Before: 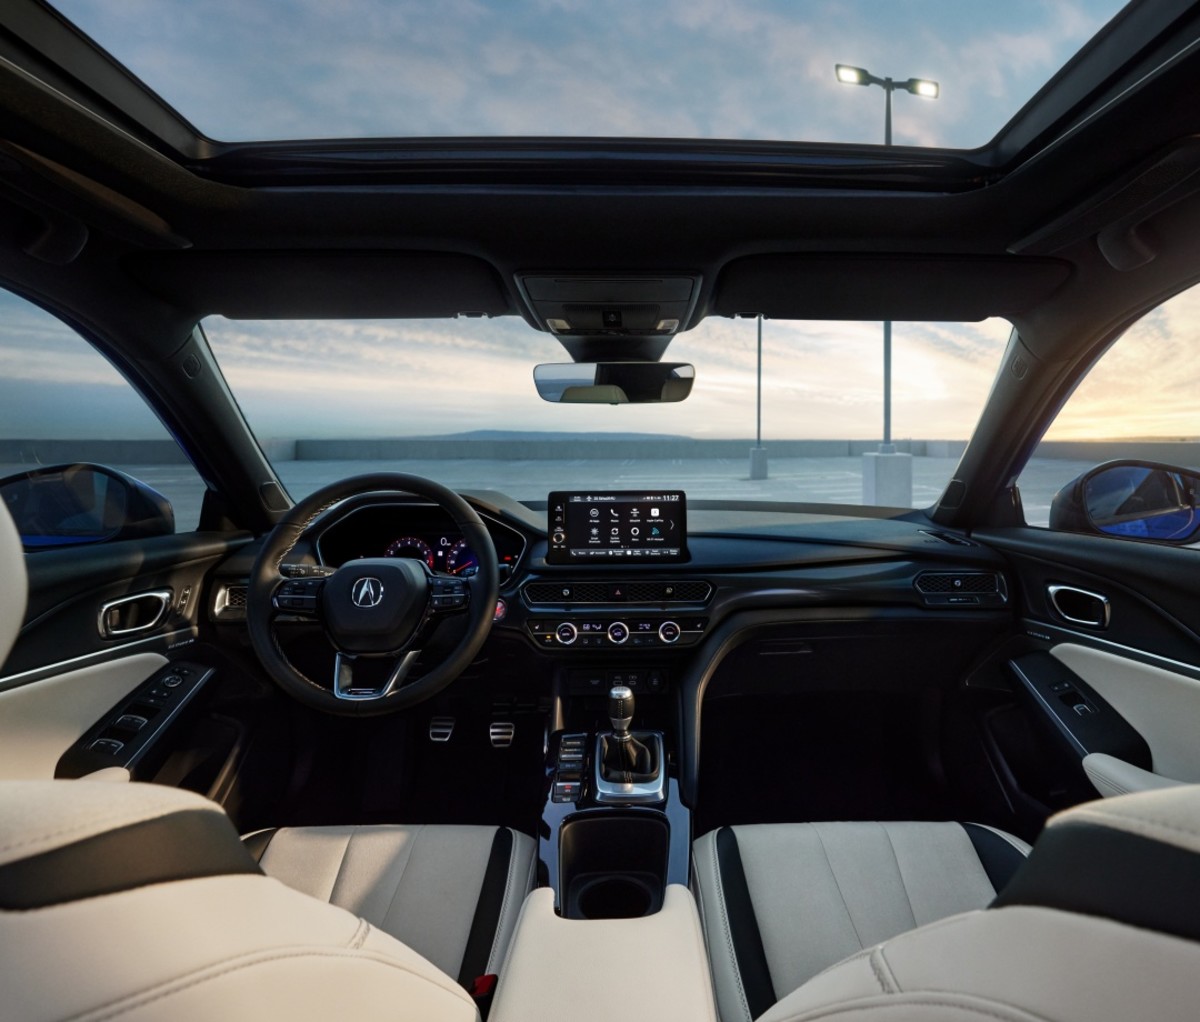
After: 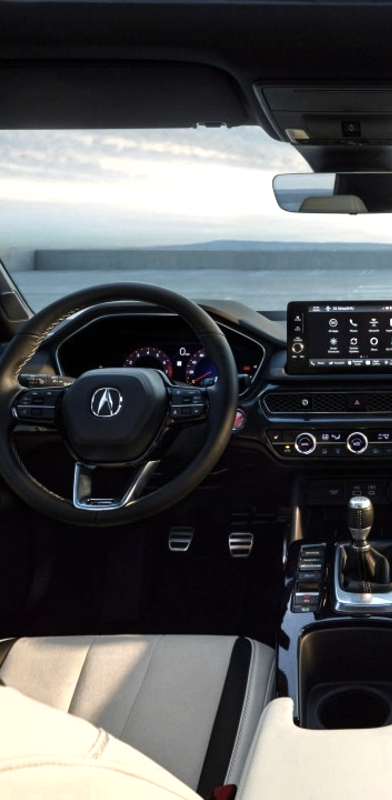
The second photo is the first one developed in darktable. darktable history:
crop and rotate: left 21.805%, top 18.65%, right 45.501%, bottom 3.001%
color zones: curves: ch0 [(0.004, 0.306) (0.107, 0.448) (0.252, 0.656) (0.41, 0.398) (0.595, 0.515) (0.768, 0.628)]; ch1 [(0.07, 0.323) (0.151, 0.452) (0.252, 0.608) (0.346, 0.221) (0.463, 0.189) (0.61, 0.368) (0.735, 0.395) (0.921, 0.412)]; ch2 [(0, 0.476) (0.132, 0.512) (0.243, 0.512) (0.397, 0.48) (0.522, 0.376) (0.634, 0.536) (0.761, 0.46)]
exposure: black level correction 0, exposure 0.499 EV, compensate highlight preservation false
